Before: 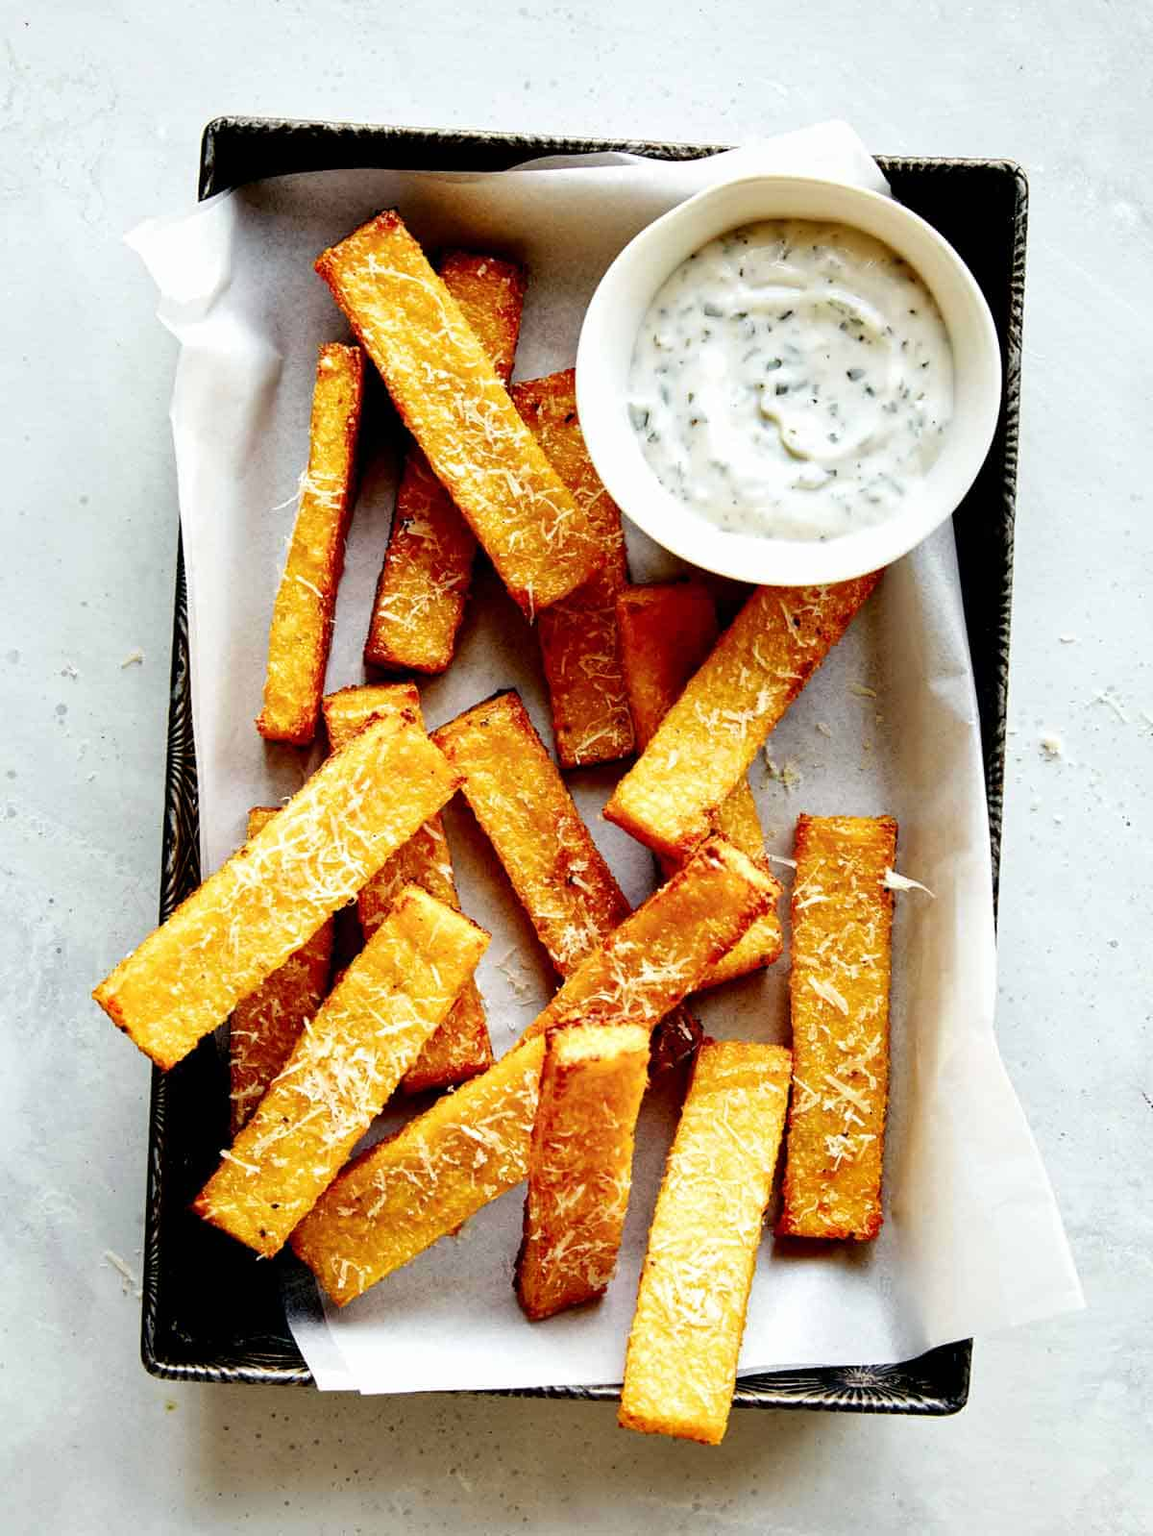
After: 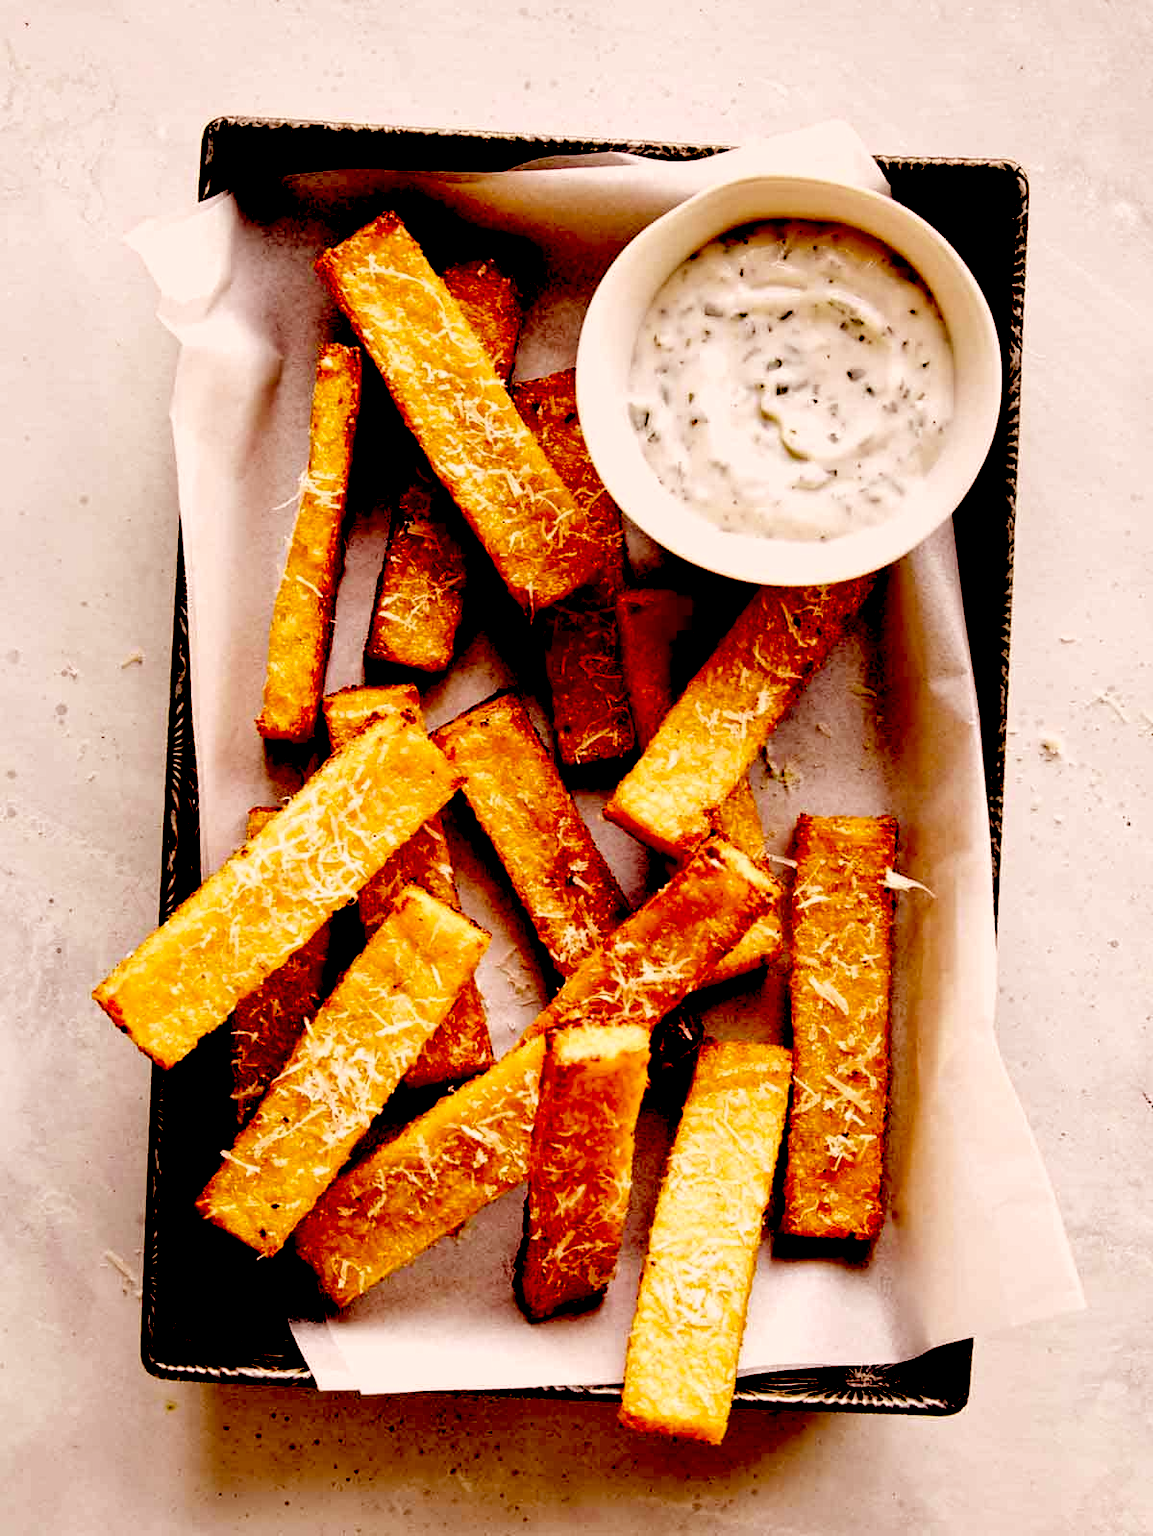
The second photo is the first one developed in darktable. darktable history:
exposure: black level correction 0.098, exposure -0.089 EV, compensate highlight preservation false
color correction: highlights a* 9.38, highlights b* 8.88, shadows a* 39.25, shadows b* 39.92, saturation 0.814
